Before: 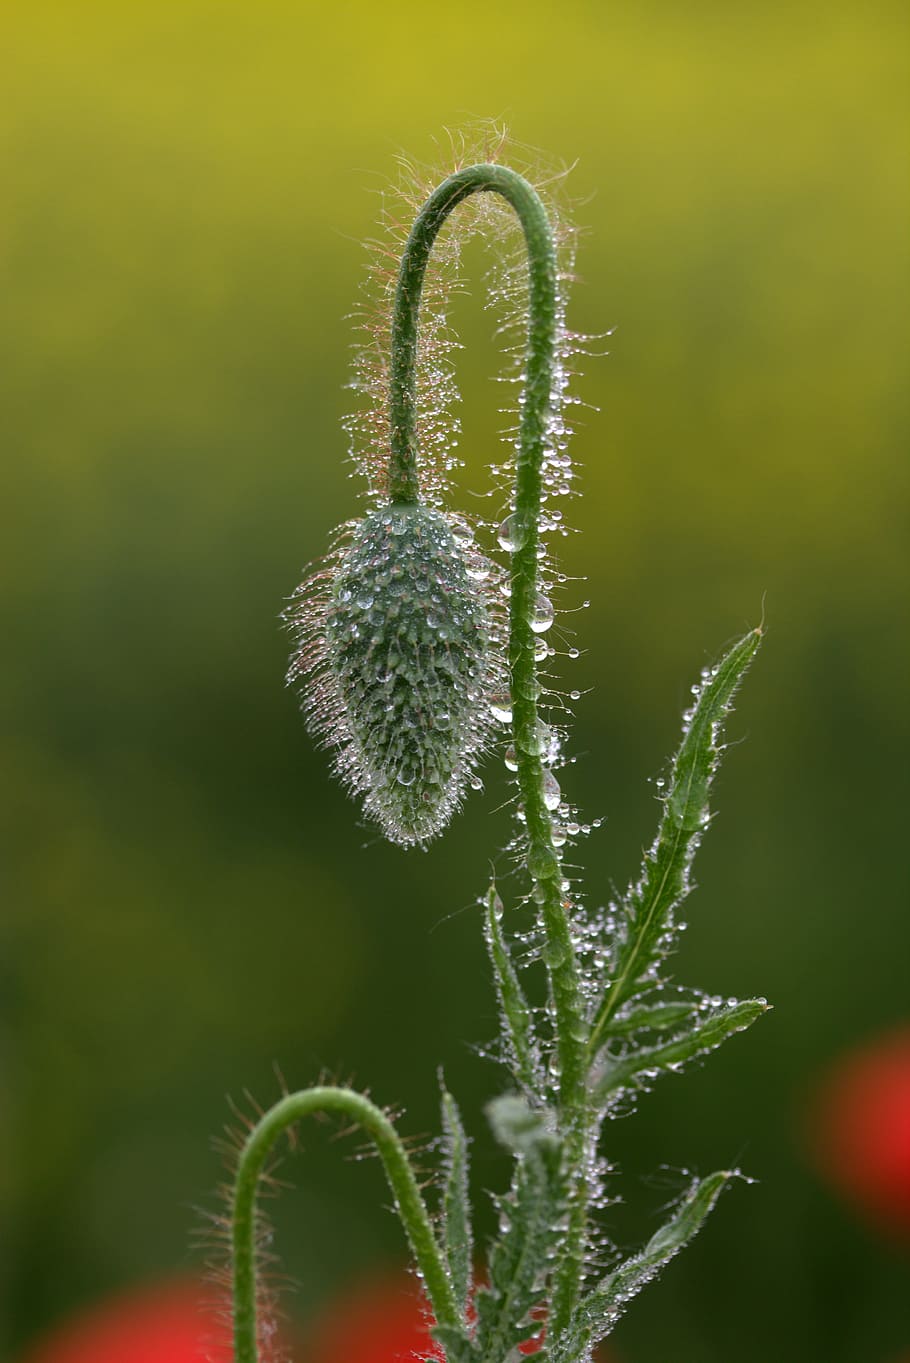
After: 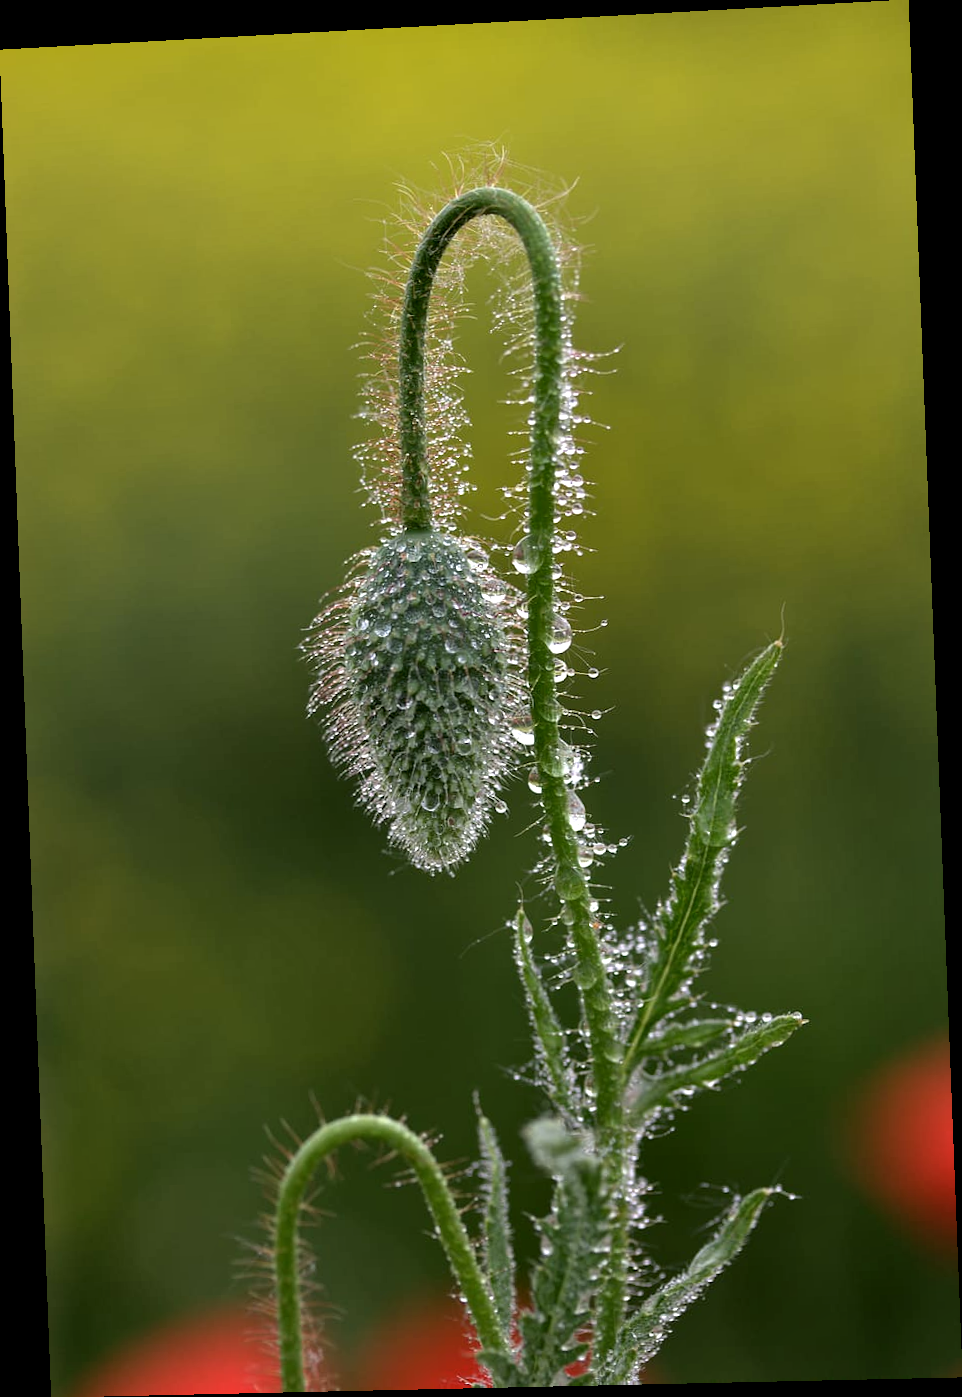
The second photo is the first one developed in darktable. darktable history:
contrast equalizer: y [[0.535, 0.543, 0.548, 0.548, 0.542, 0.532], [0.5 ×6], [0.5 ×6], [0 ×6], [0 ×6]]
rotate and perspective: rotation -2.22°, lens shift (horizontal) -0.022, automatic cropping off
